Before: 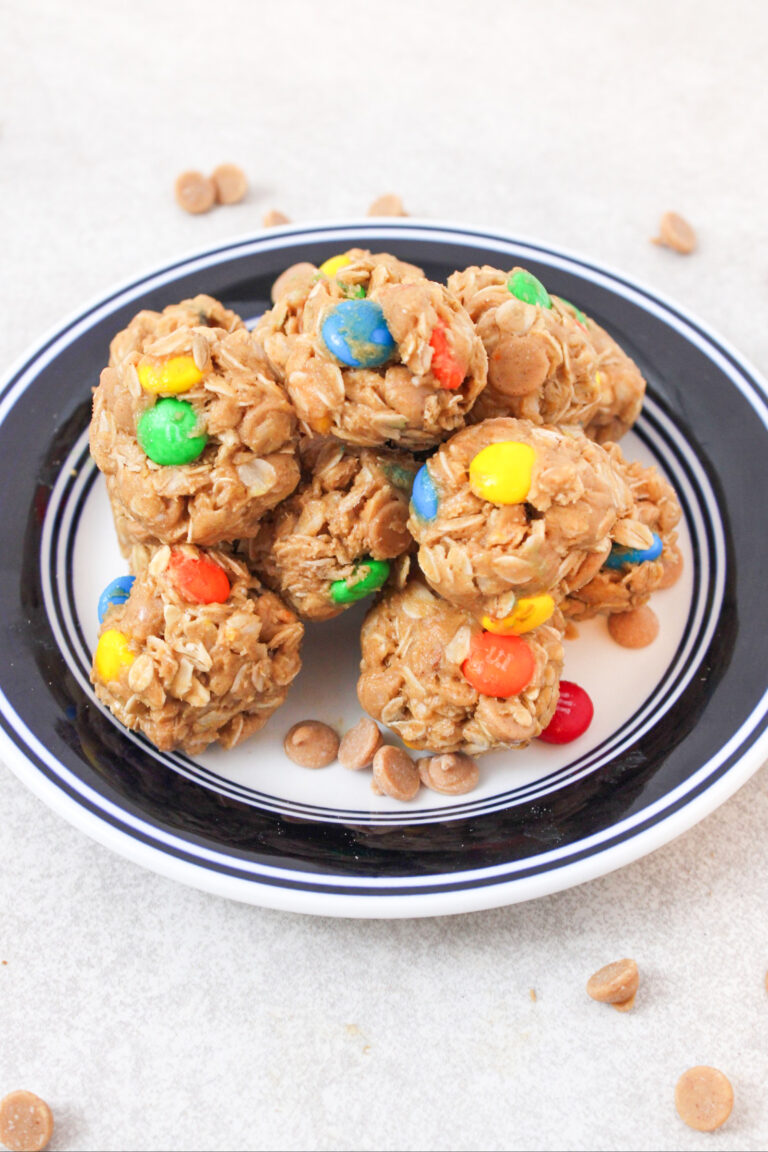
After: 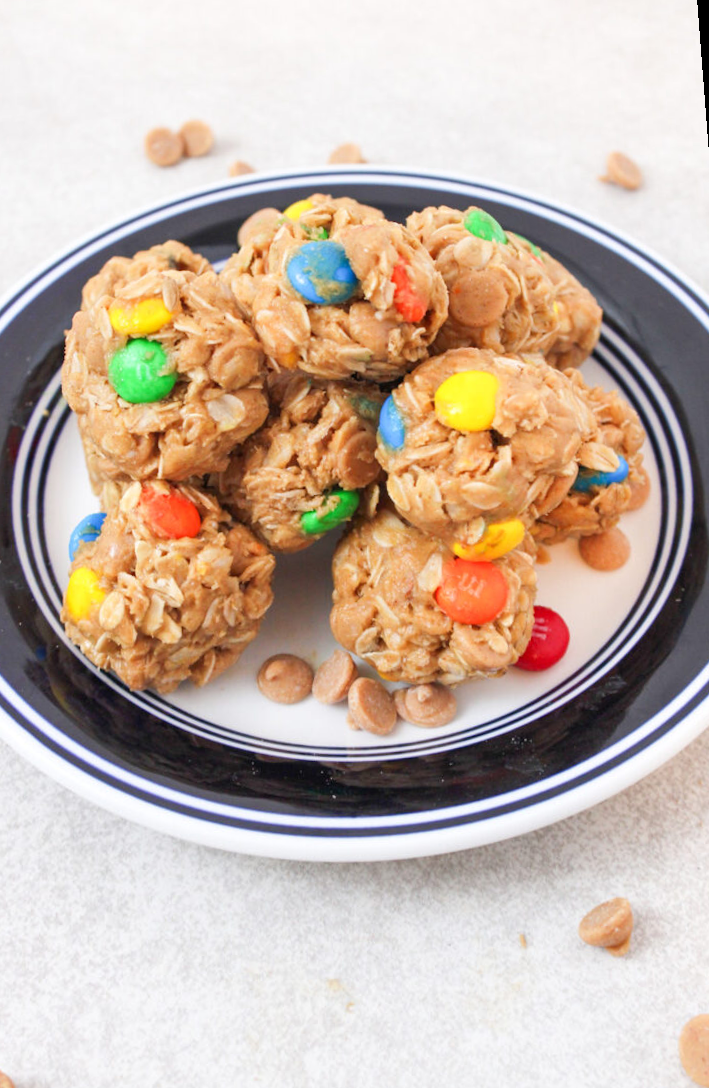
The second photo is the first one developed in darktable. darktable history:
rotate and perspective: rotation -1.68°, lens shift (vertical) -0.146, crop left 0.049, crop right 0.912, crop top 0.032, crop bottom 0.96
white balance: emerald 1
